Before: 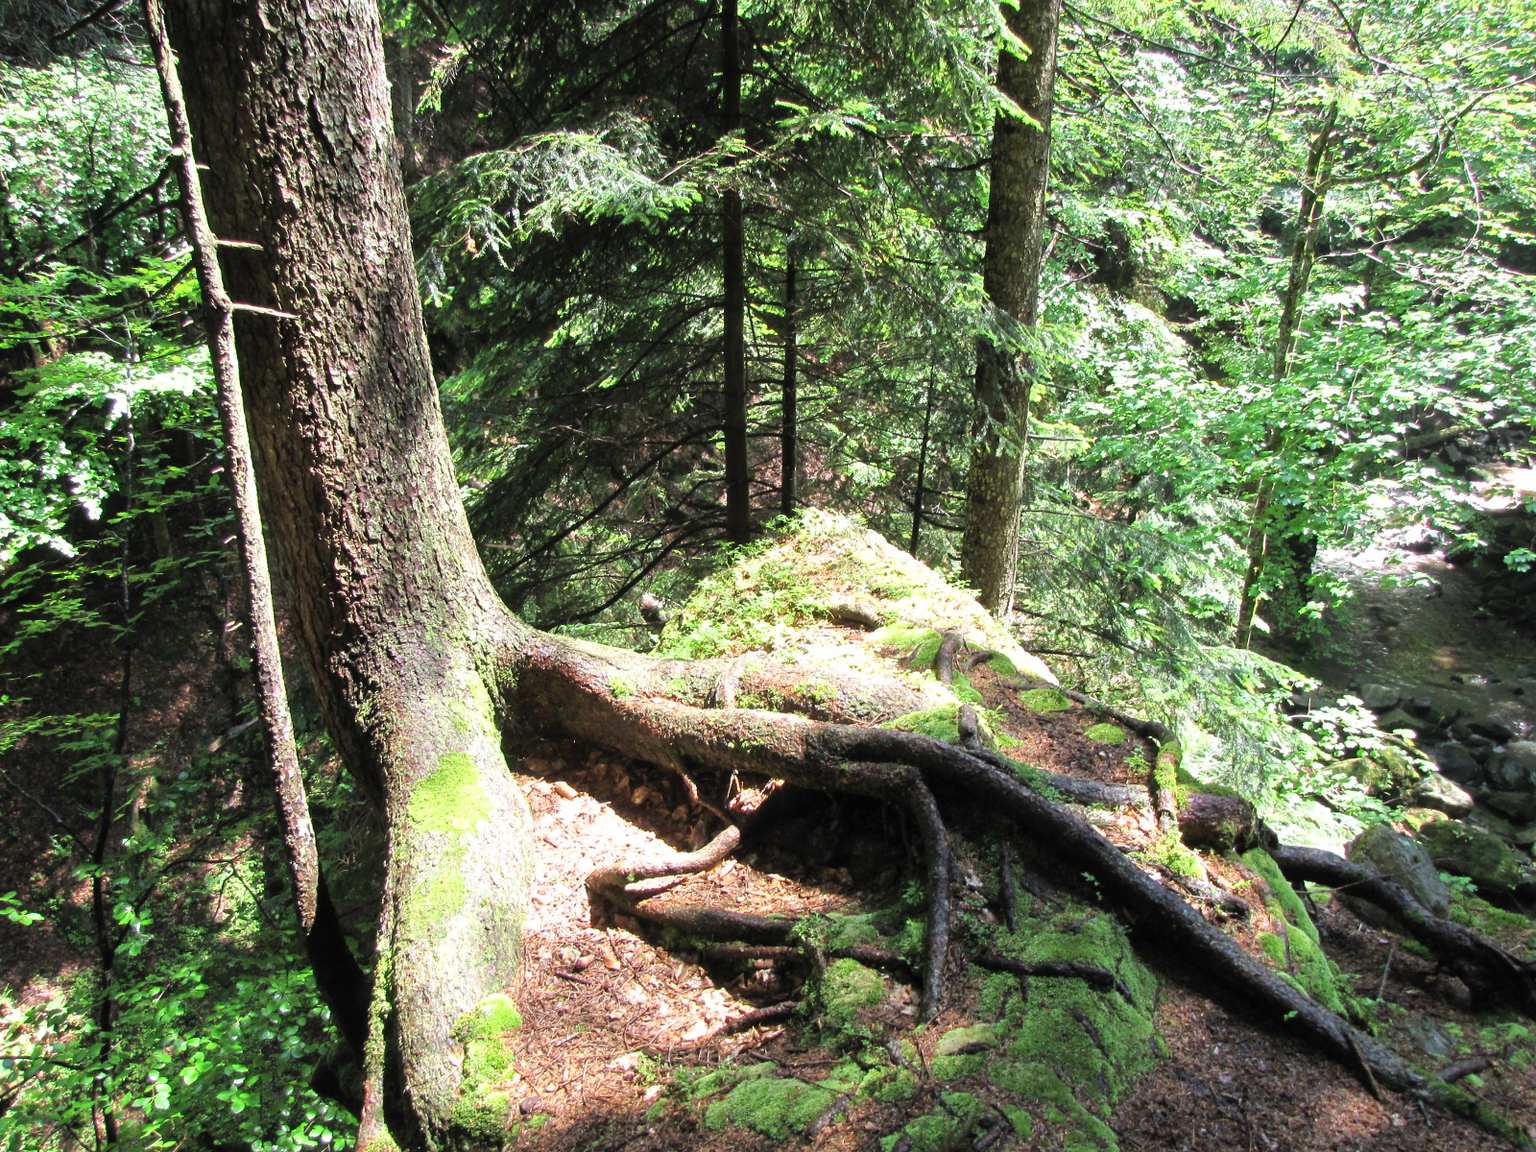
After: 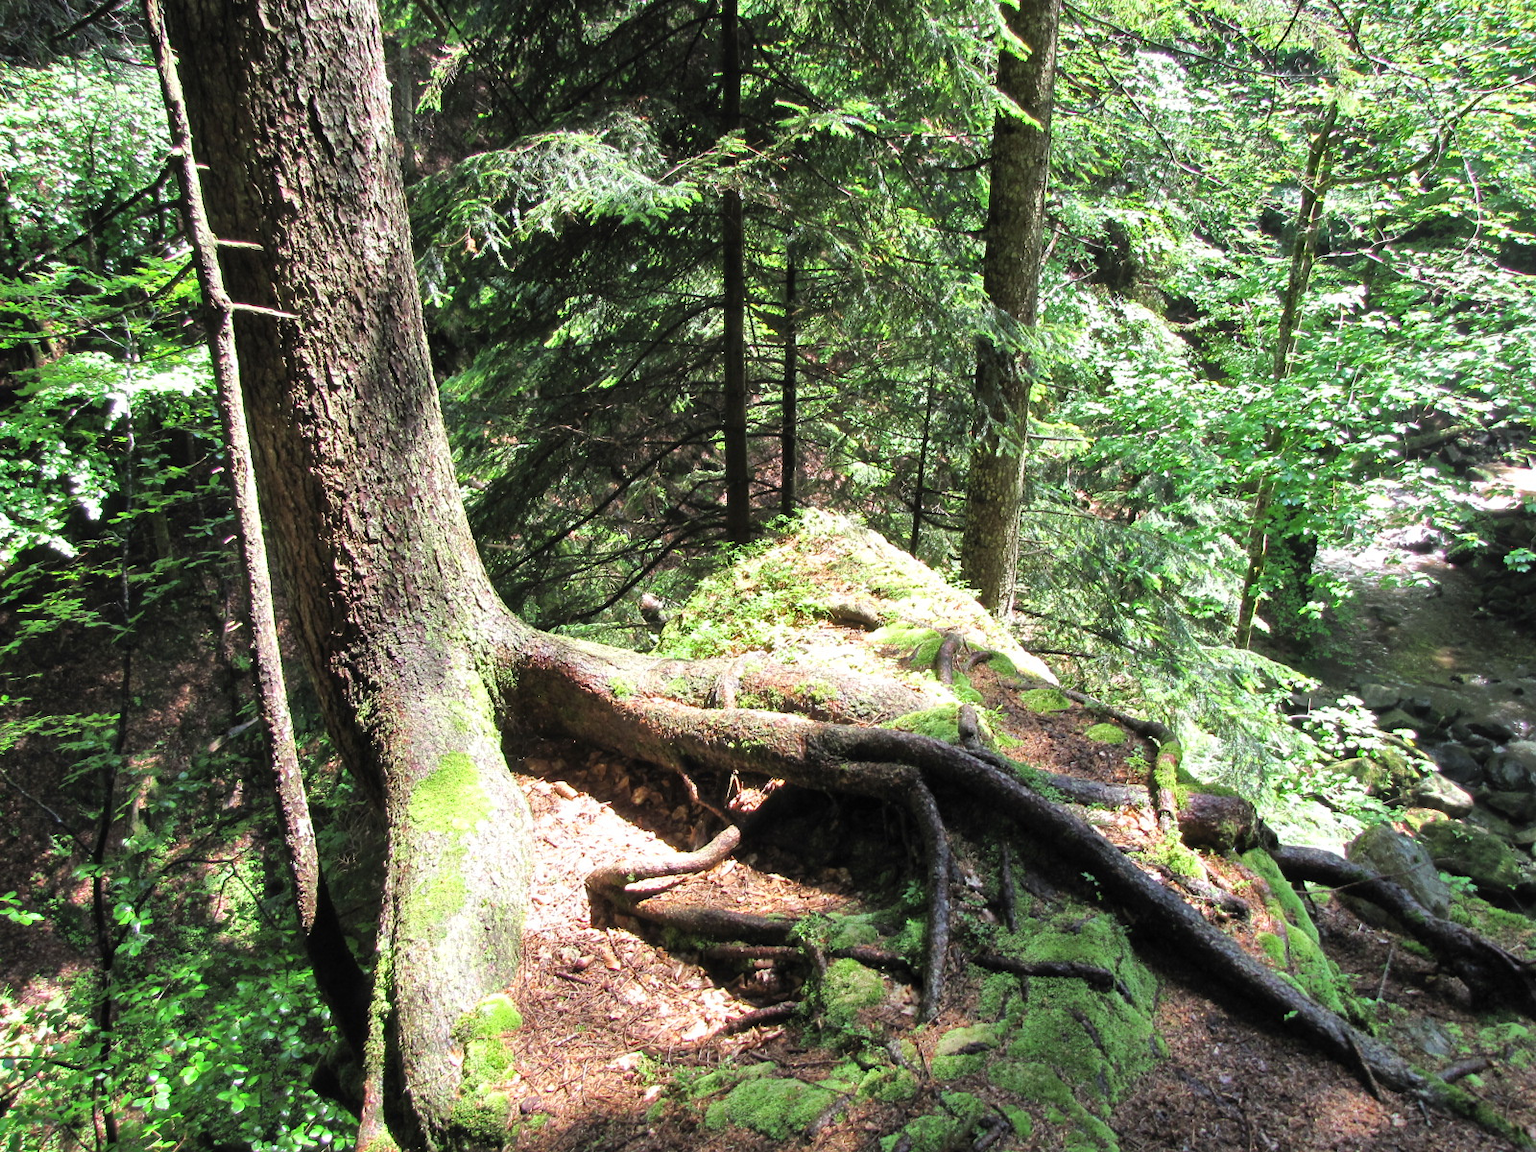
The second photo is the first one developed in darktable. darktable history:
tone equalizer: edges refinement/feathering 500, mask exposure compensation -1.57 EV, preserve details no
shadows and highlights: low approximation 0.01, soften with gaussian
